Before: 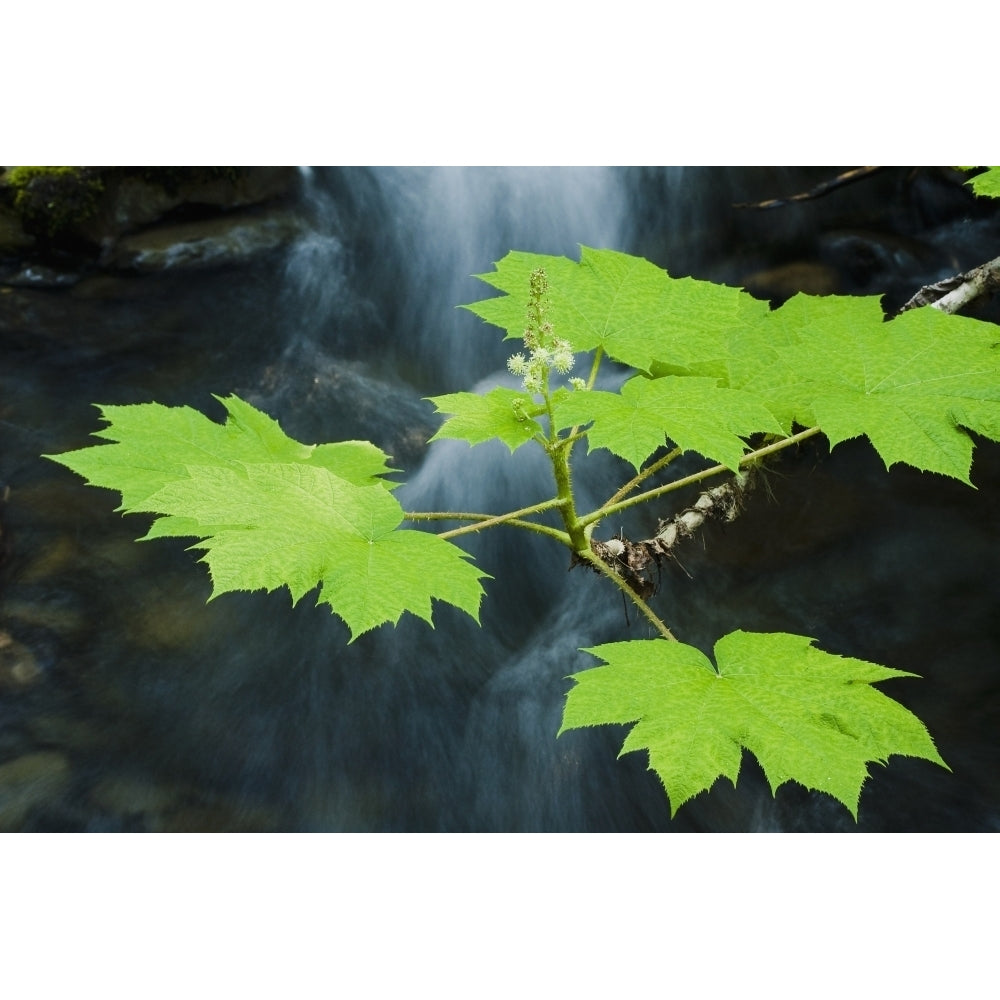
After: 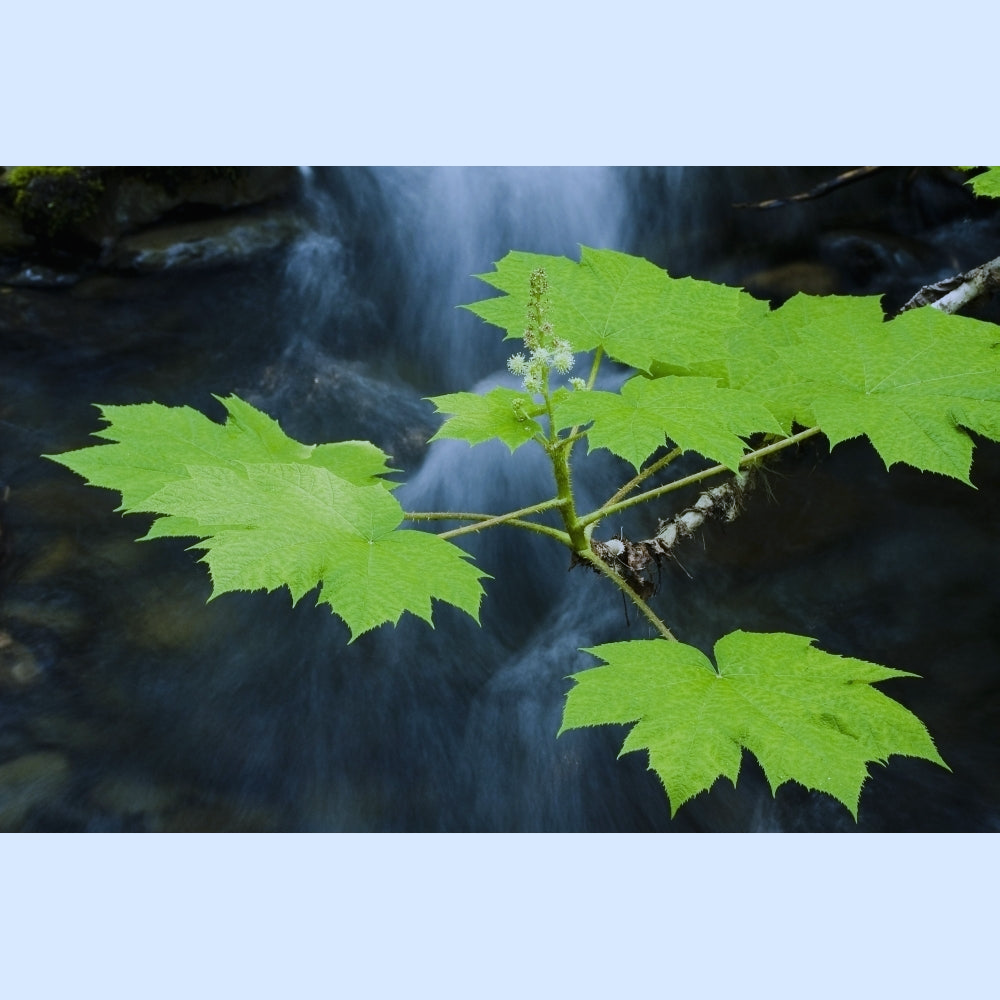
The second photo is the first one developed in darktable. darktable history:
white balance: red 0.948, green 1.02, blue 1.176
exposure: exposure -0.36 EV, compensate highlight preservation false
